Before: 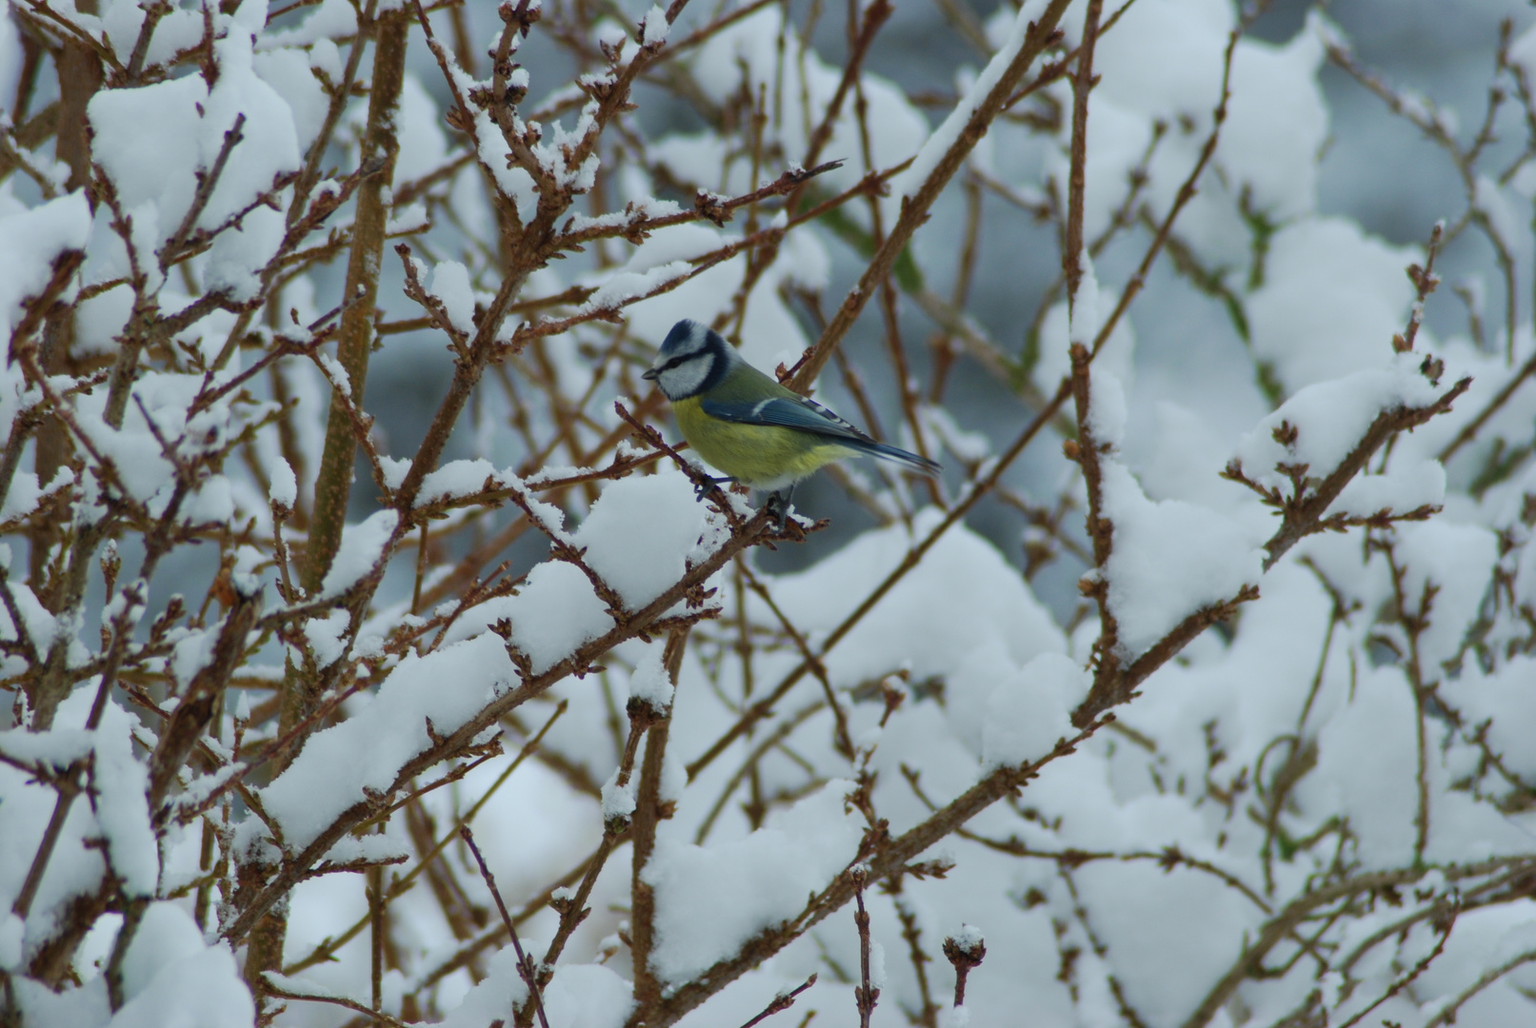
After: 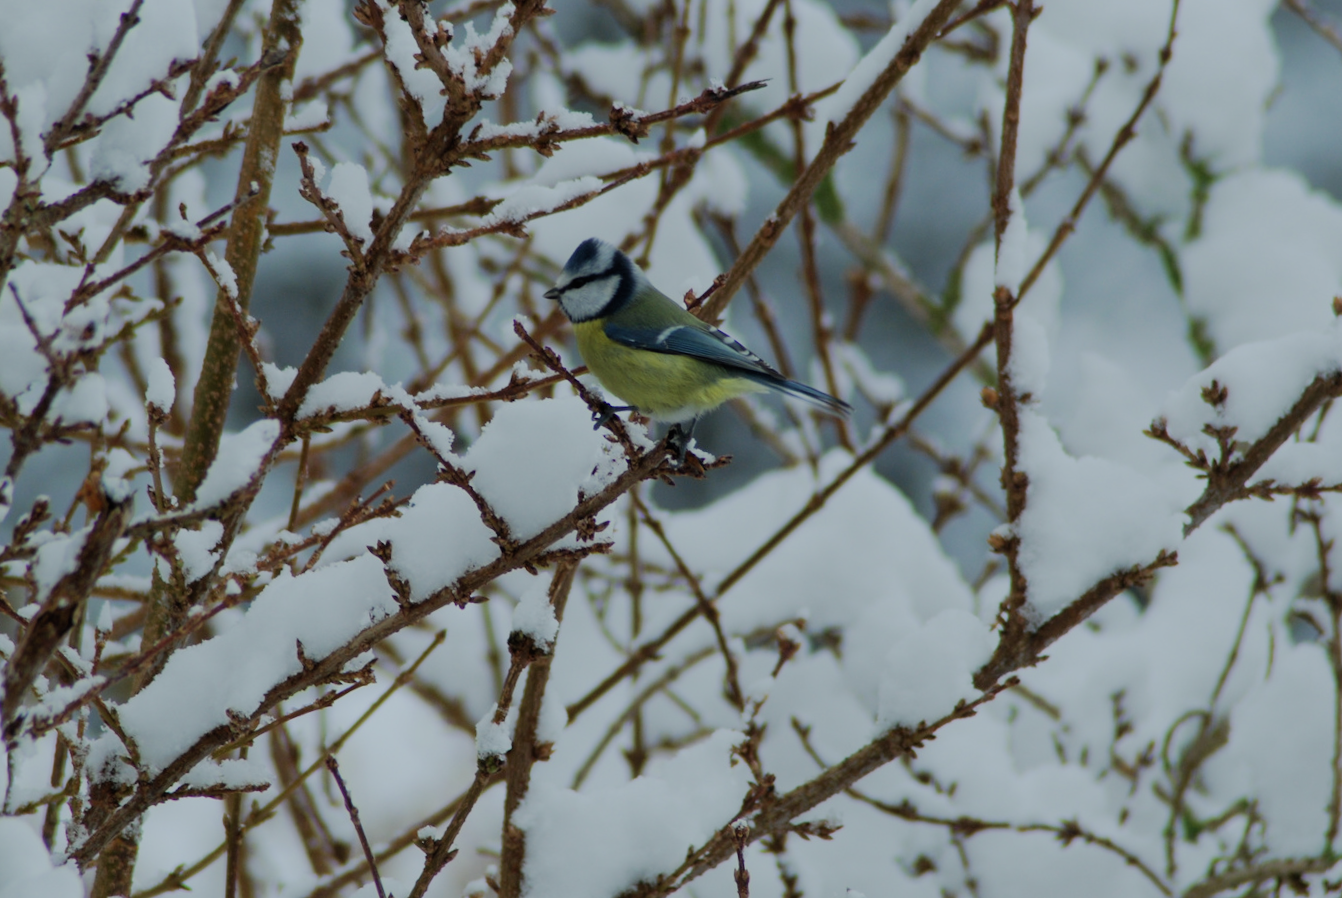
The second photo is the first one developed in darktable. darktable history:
crop and rotate: angle -3.27°, left 5.211%, top 5.211%, right 4.607%, bottom 4.607%
filmic rgb: black relative exposure -7.65 EV, white relative exposure 4.56 EV, hardness 3.61
